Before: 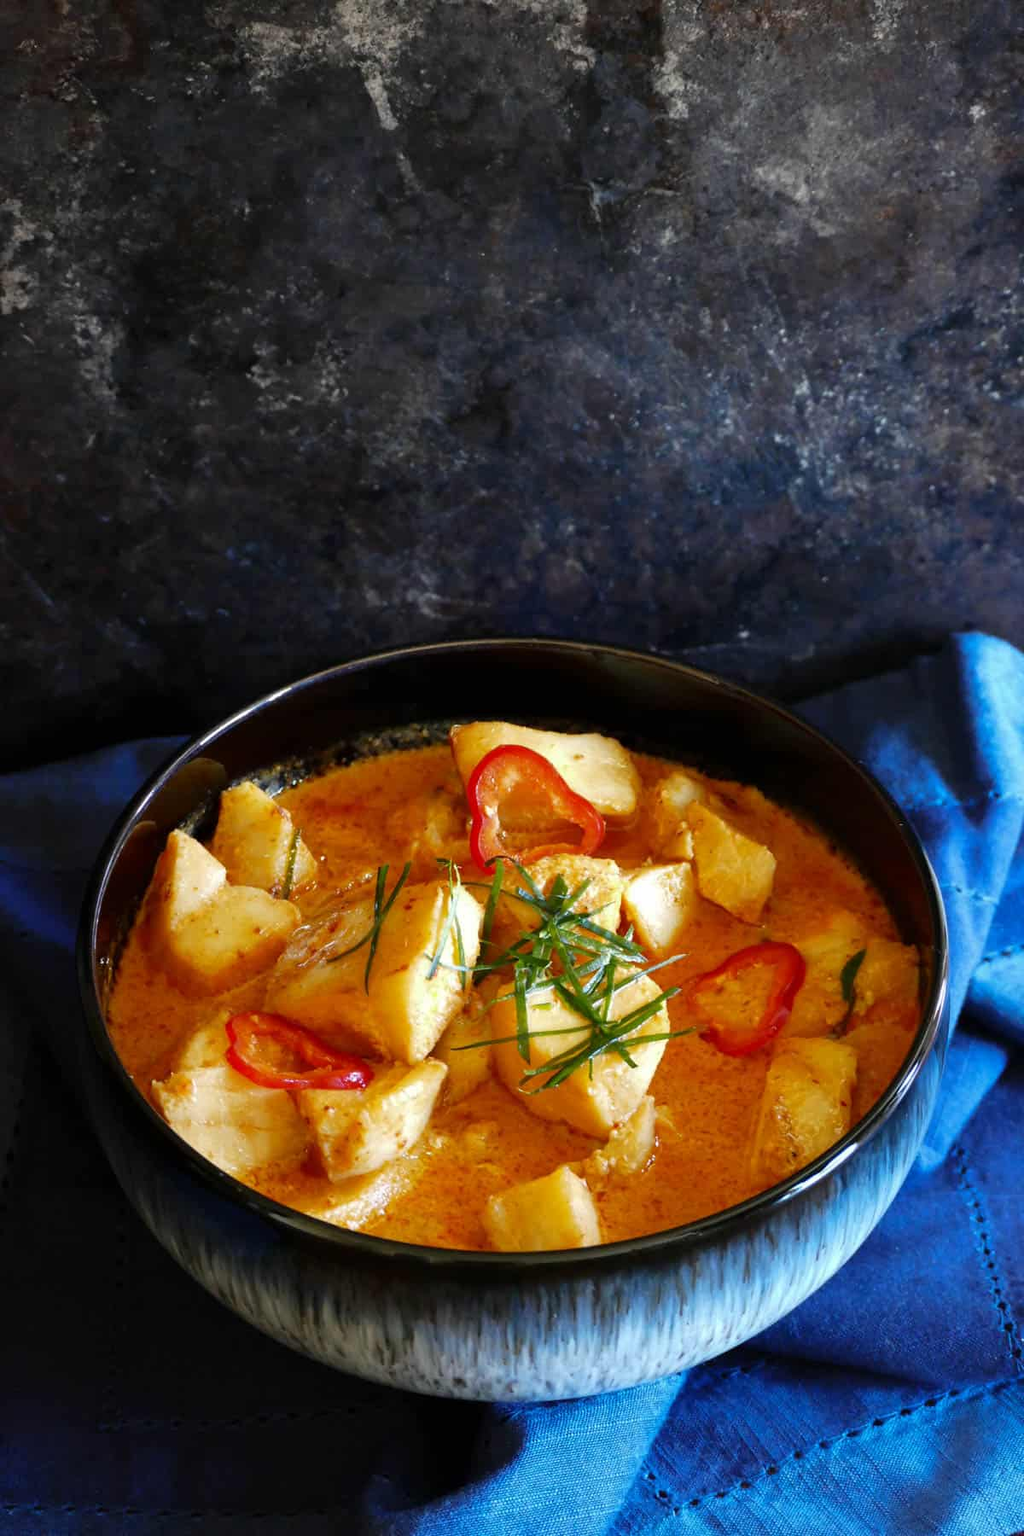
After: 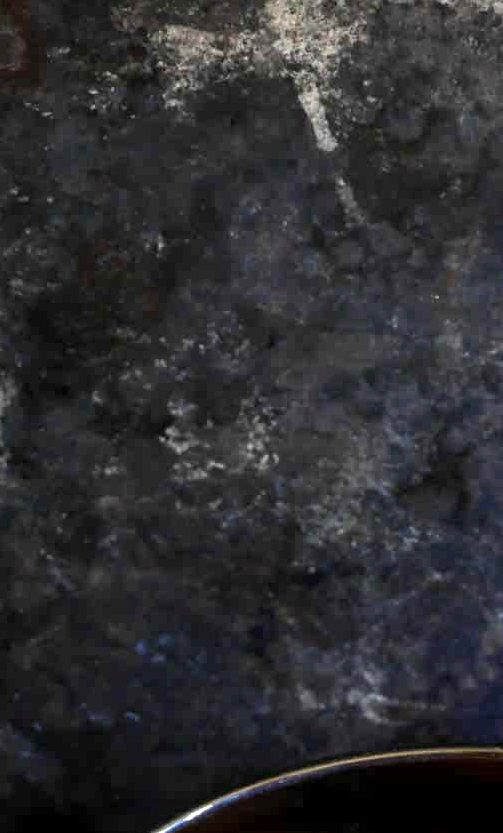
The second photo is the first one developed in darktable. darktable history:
crop and rotate: left 10.817%, top 0.062%, right 47.194%, bottom 53.626%
exposure: black level correction 0, exposure 0.7 EV, compensate exposure bias true, compensate highlight preservation false
local contrast: on, module defaults
